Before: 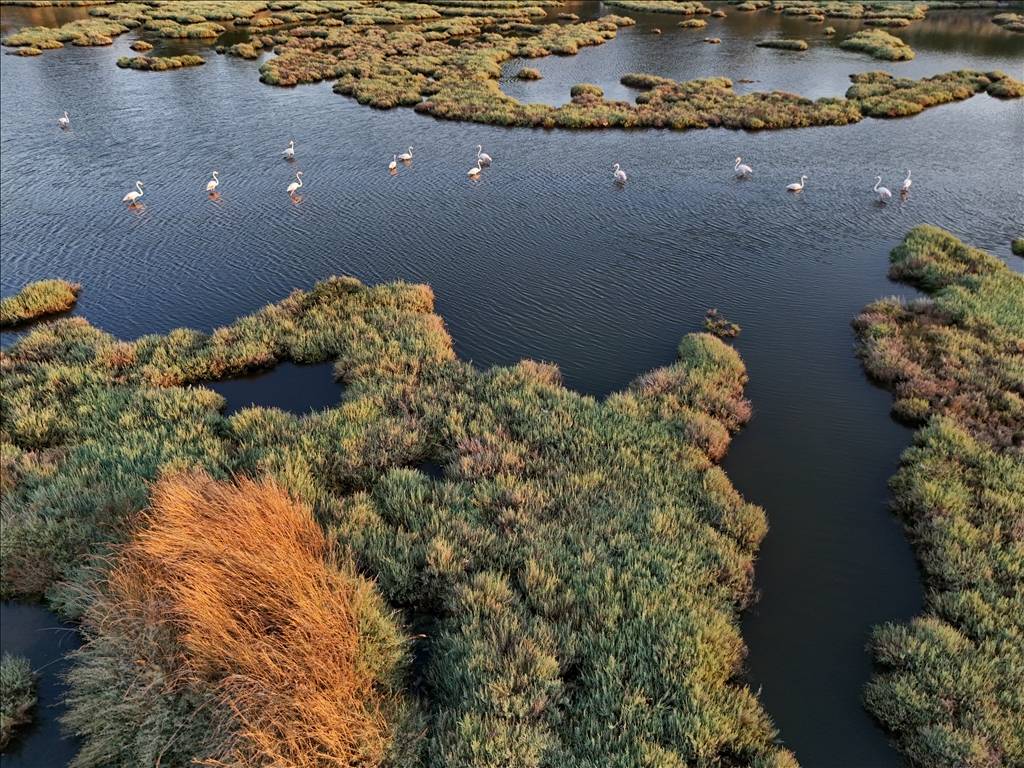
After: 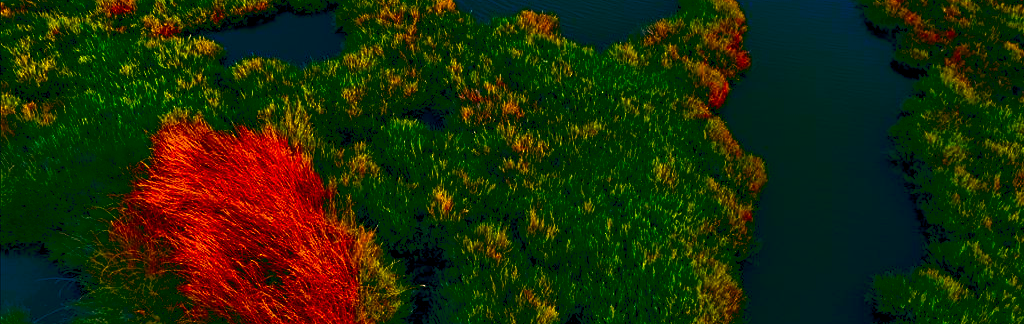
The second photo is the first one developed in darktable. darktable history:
color balance rgb: highlights gain › chroma 3.064%, highlights gain › hue 78.08°, global offset › luminance -0.521%, global offset › chroma 0.907%, global offset › hue 175.16°, linear chroma grading › shadows 9.551%, linear chroma grading › highlights 8.906%, linear chroma grading › global chroma 14.598%, linear chroma grading › mid-tones 14.991%, perceptual saturation grading › global saturation 34.149%
exposure: exposure 0.565 EV, compensate highlight preservation false
contrast brightness saturation: brightness -0.985, saturation 0.995
crop: top 45.586%, bottom 12.111%
